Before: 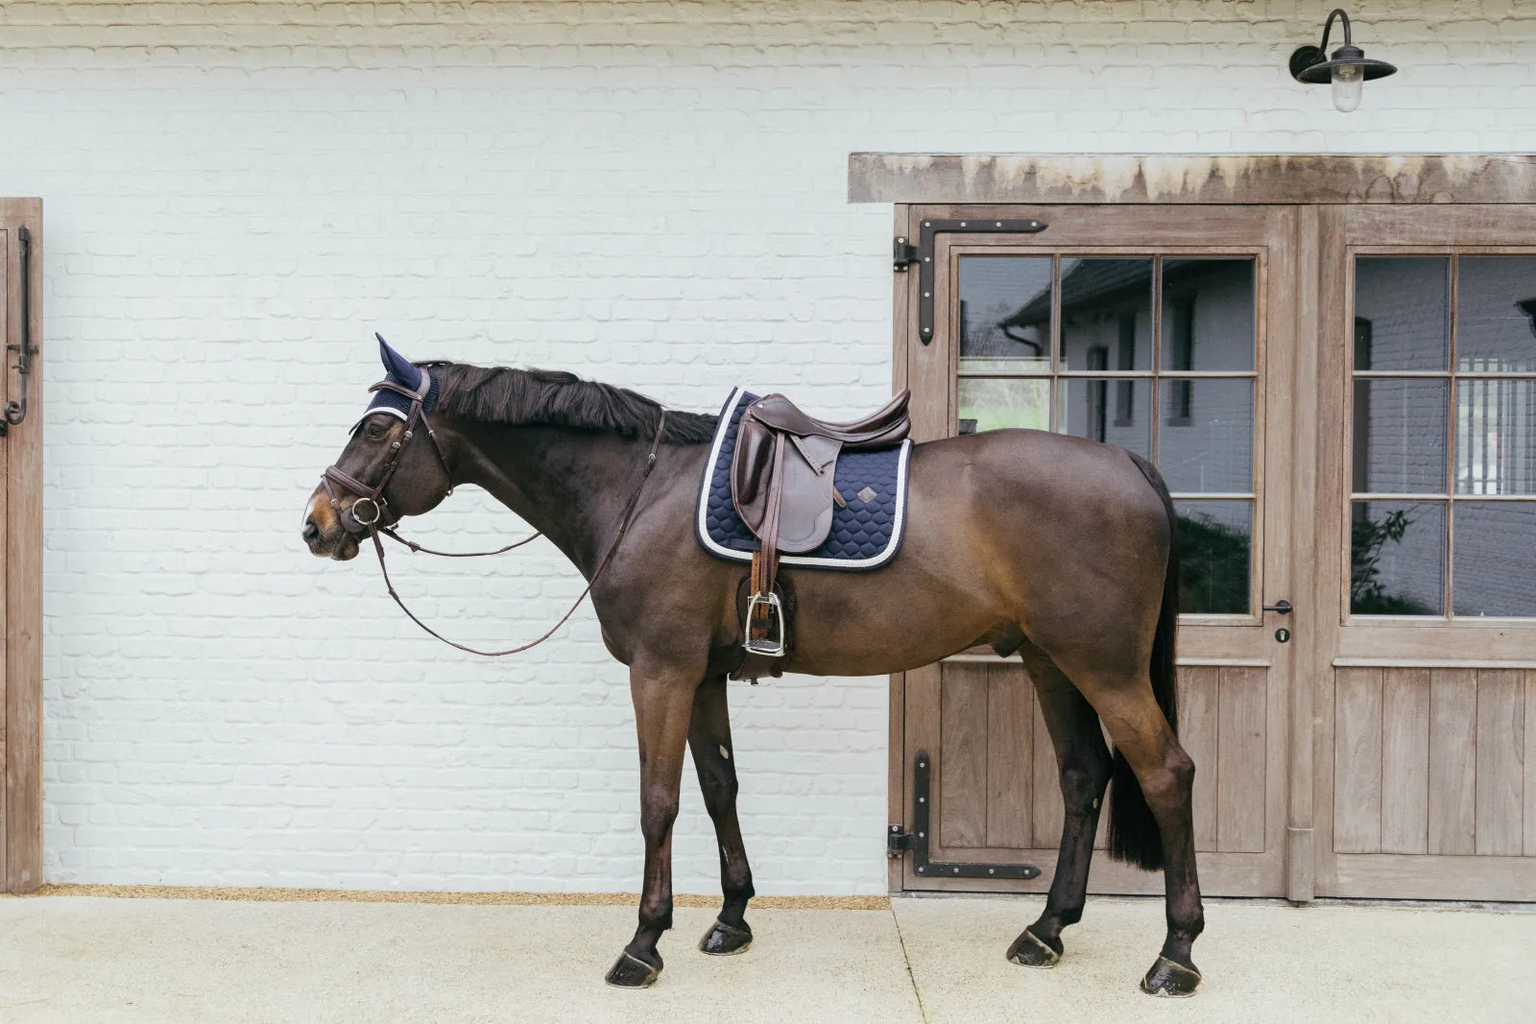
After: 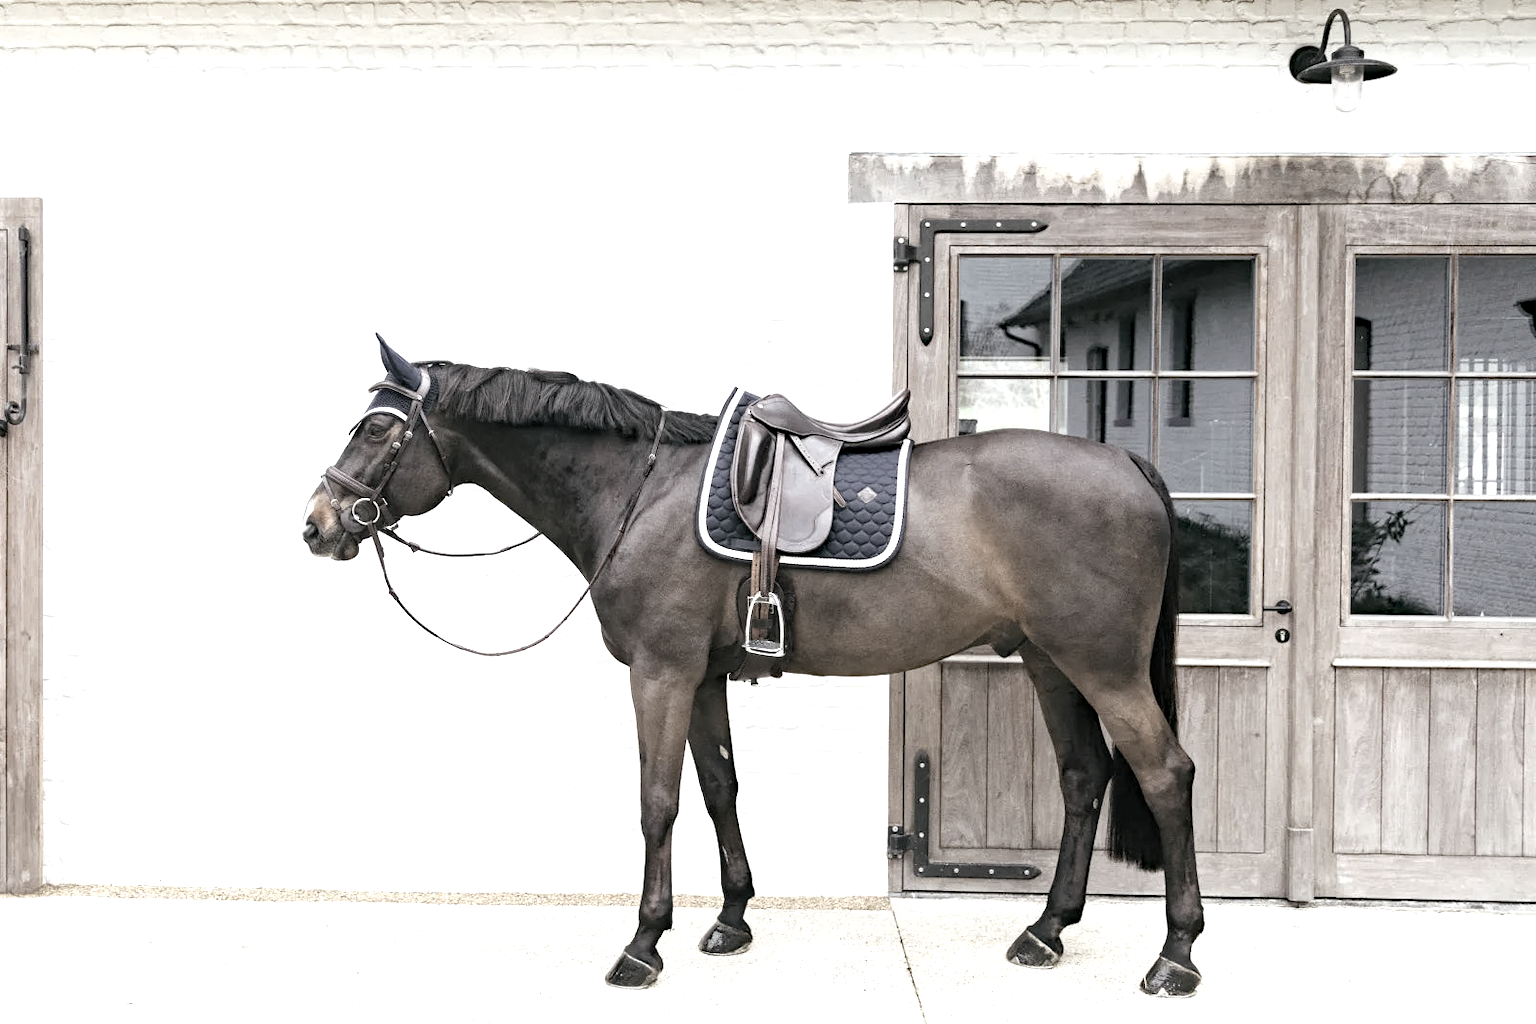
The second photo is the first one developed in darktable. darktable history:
haze removal: strength 0.29, distance 0.25, compatibility mode true, adaptive false
exposure: black level correction 0, exposure 1 EV, compensate highlight preservation false
color correction: saturation 0.3
